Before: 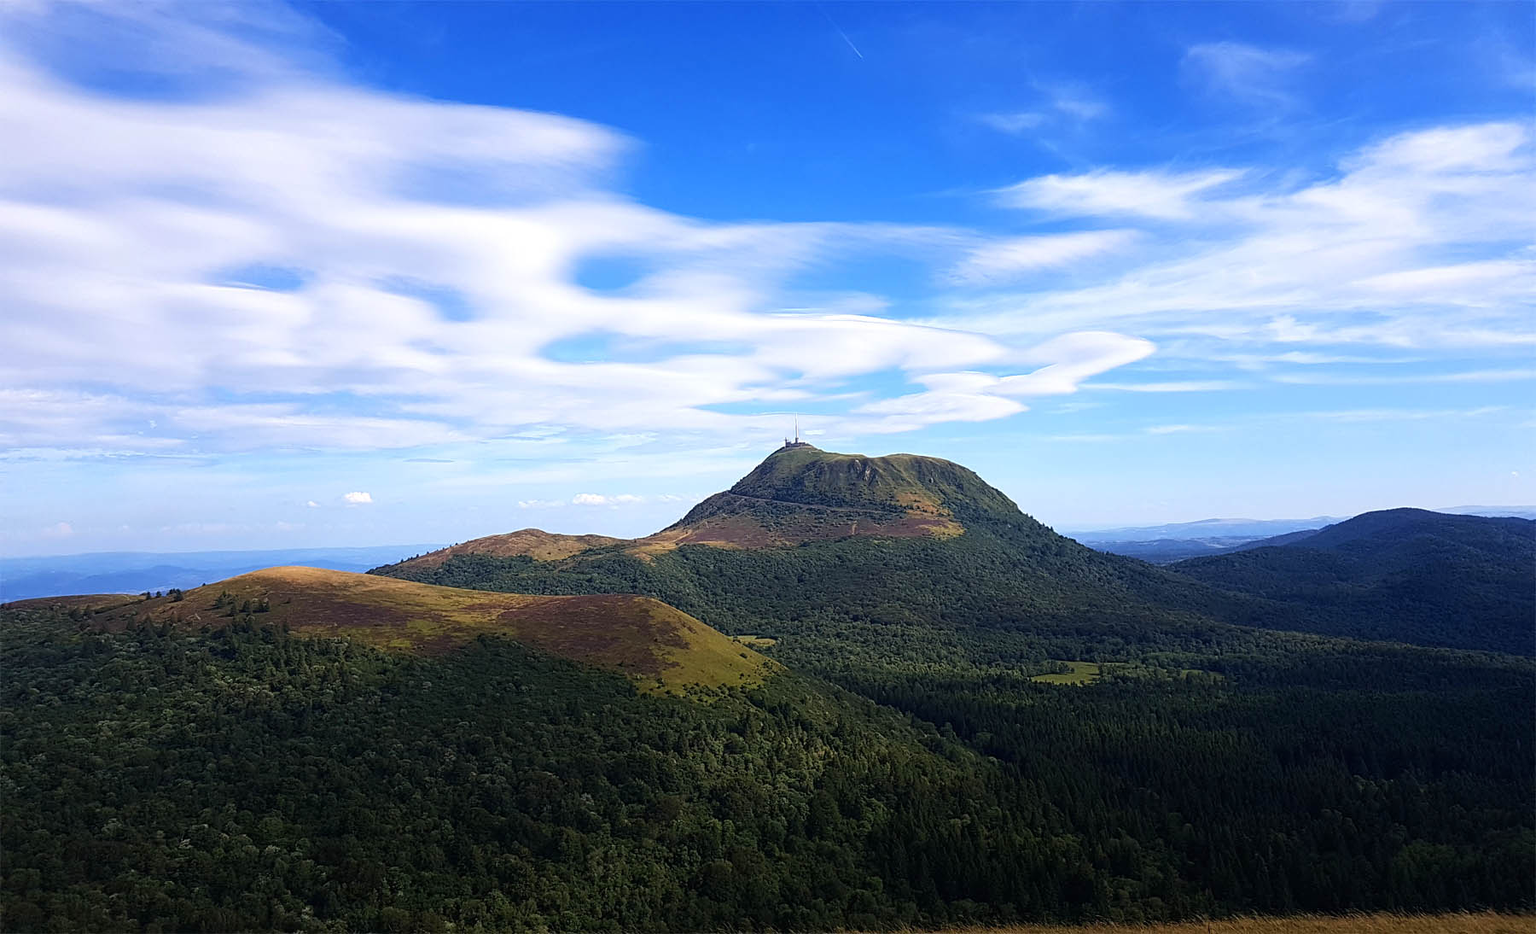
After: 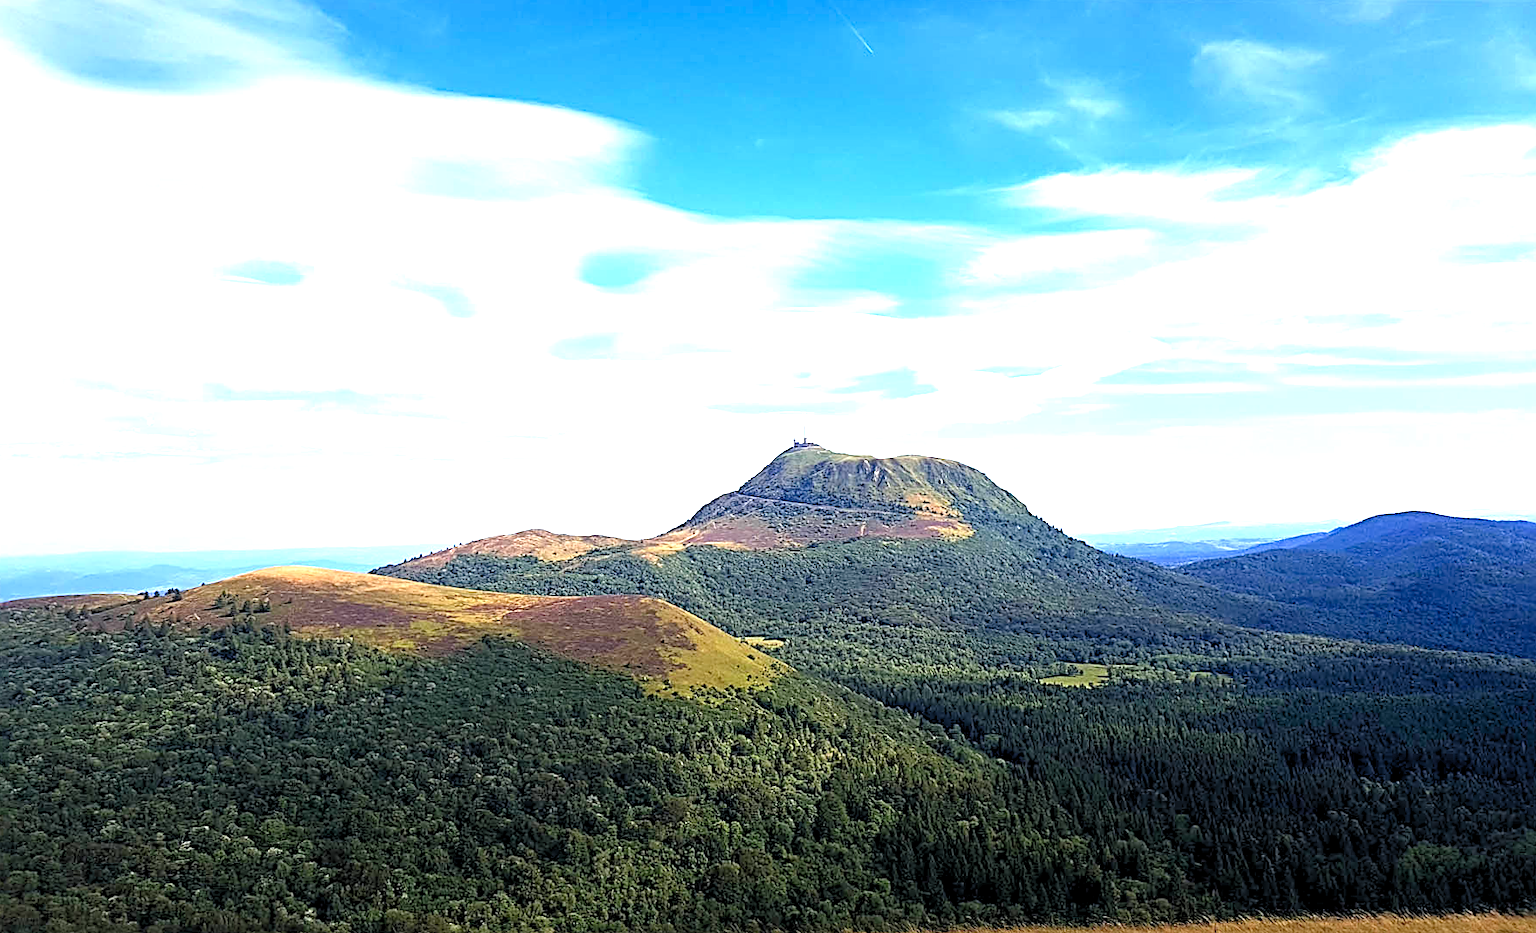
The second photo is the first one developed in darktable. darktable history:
levels: black 3.83%, white 90.64%, levels [0.044, 0.416, 0.908]
rotate and perspective: rotation 0.174°, lens shift (vertical) 0.013, lens shift (horizontal) 0.019, shear 0.001, automatic cropping original format, crop left 0.007, crop right 0.991, crop top 0.016, crop bottom 0.997
exposure: exposure 1 EV, compensate highlight preservation false
sharpen: radius 4
